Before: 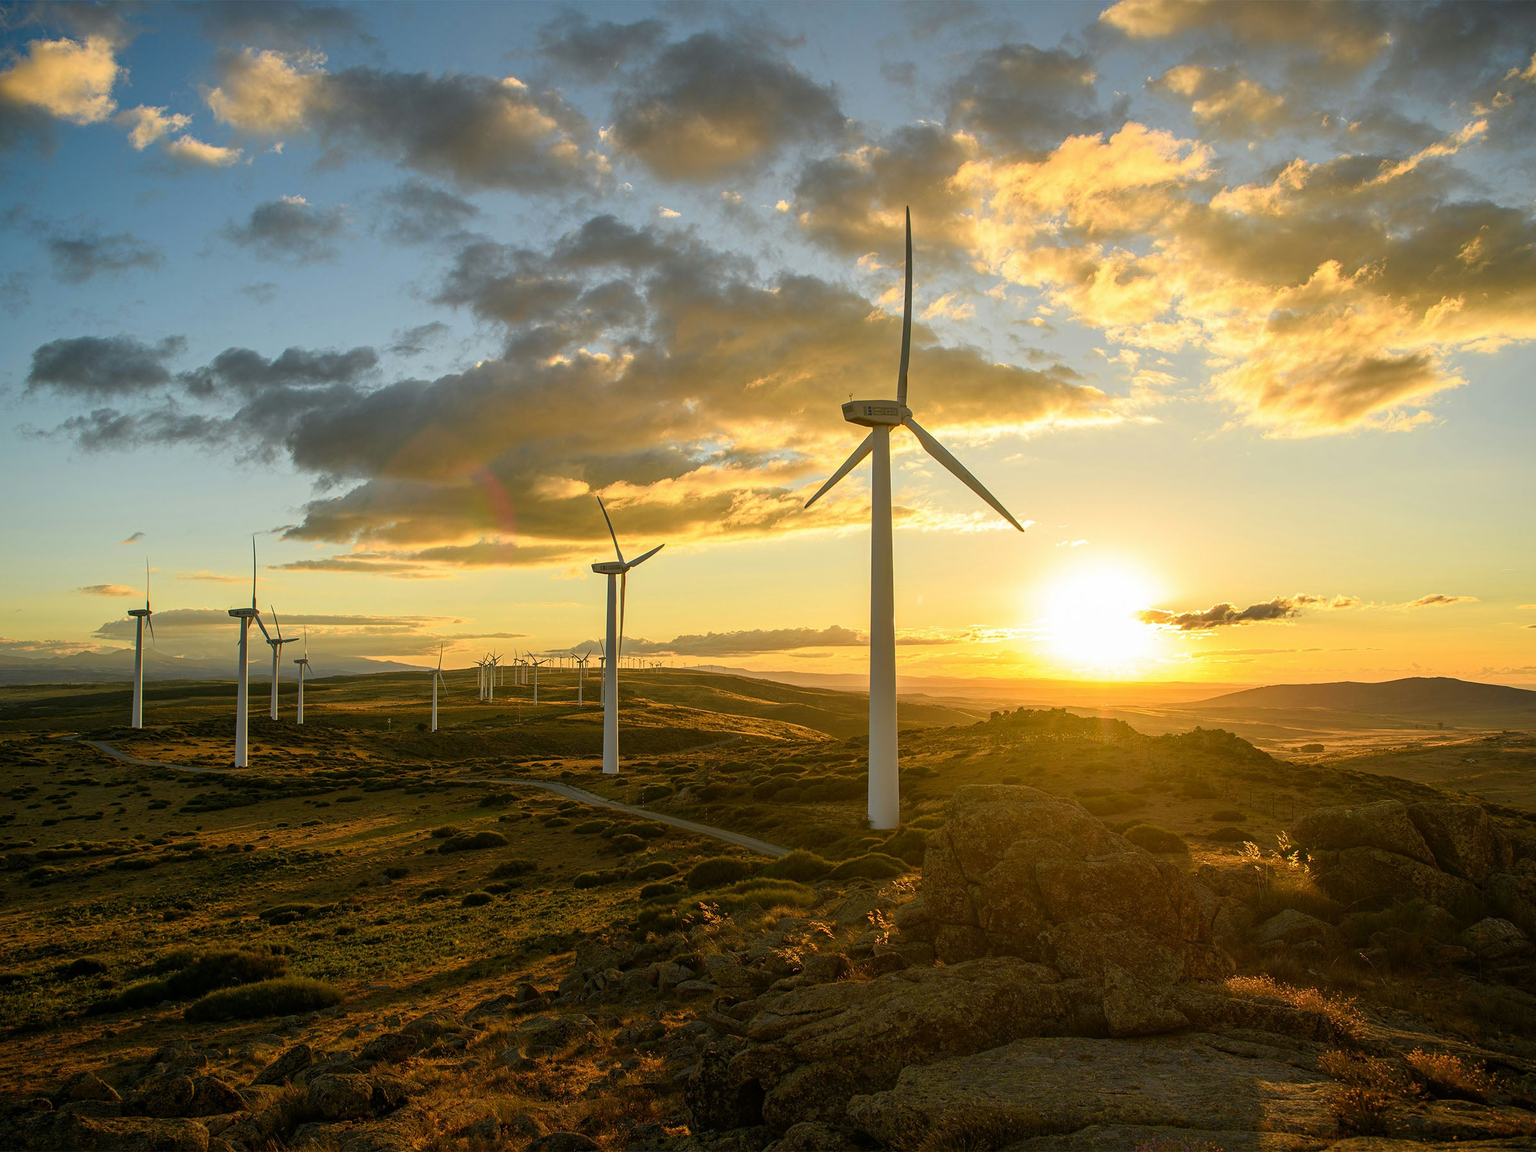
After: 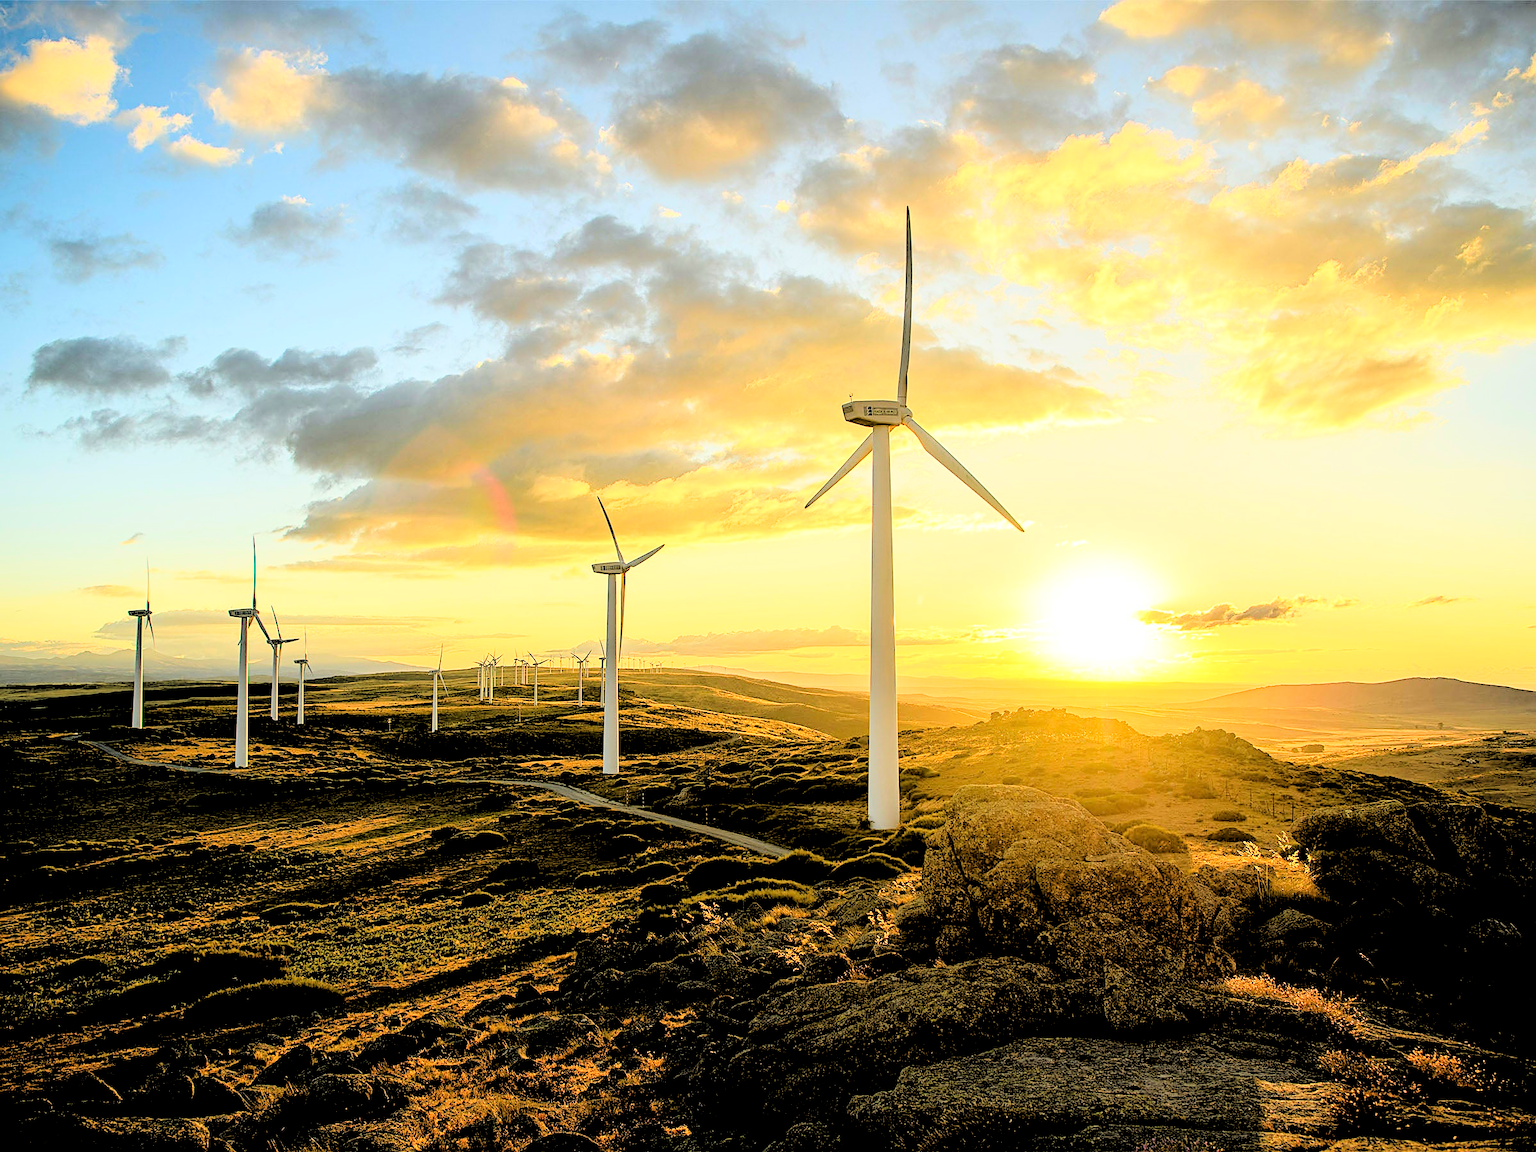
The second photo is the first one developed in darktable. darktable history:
base curve: curves: ch0 [(0, 0) (0.032, 0.037) (0.105, 0.228) (0.435, 0.76) (0.856, 0.983) (1, 1)]
sharpen: on, module defaults
rgb levels: levels [[0.027, 0.429, 0.996], [0, 0.5, 1], [0, 0.5, 1]]
